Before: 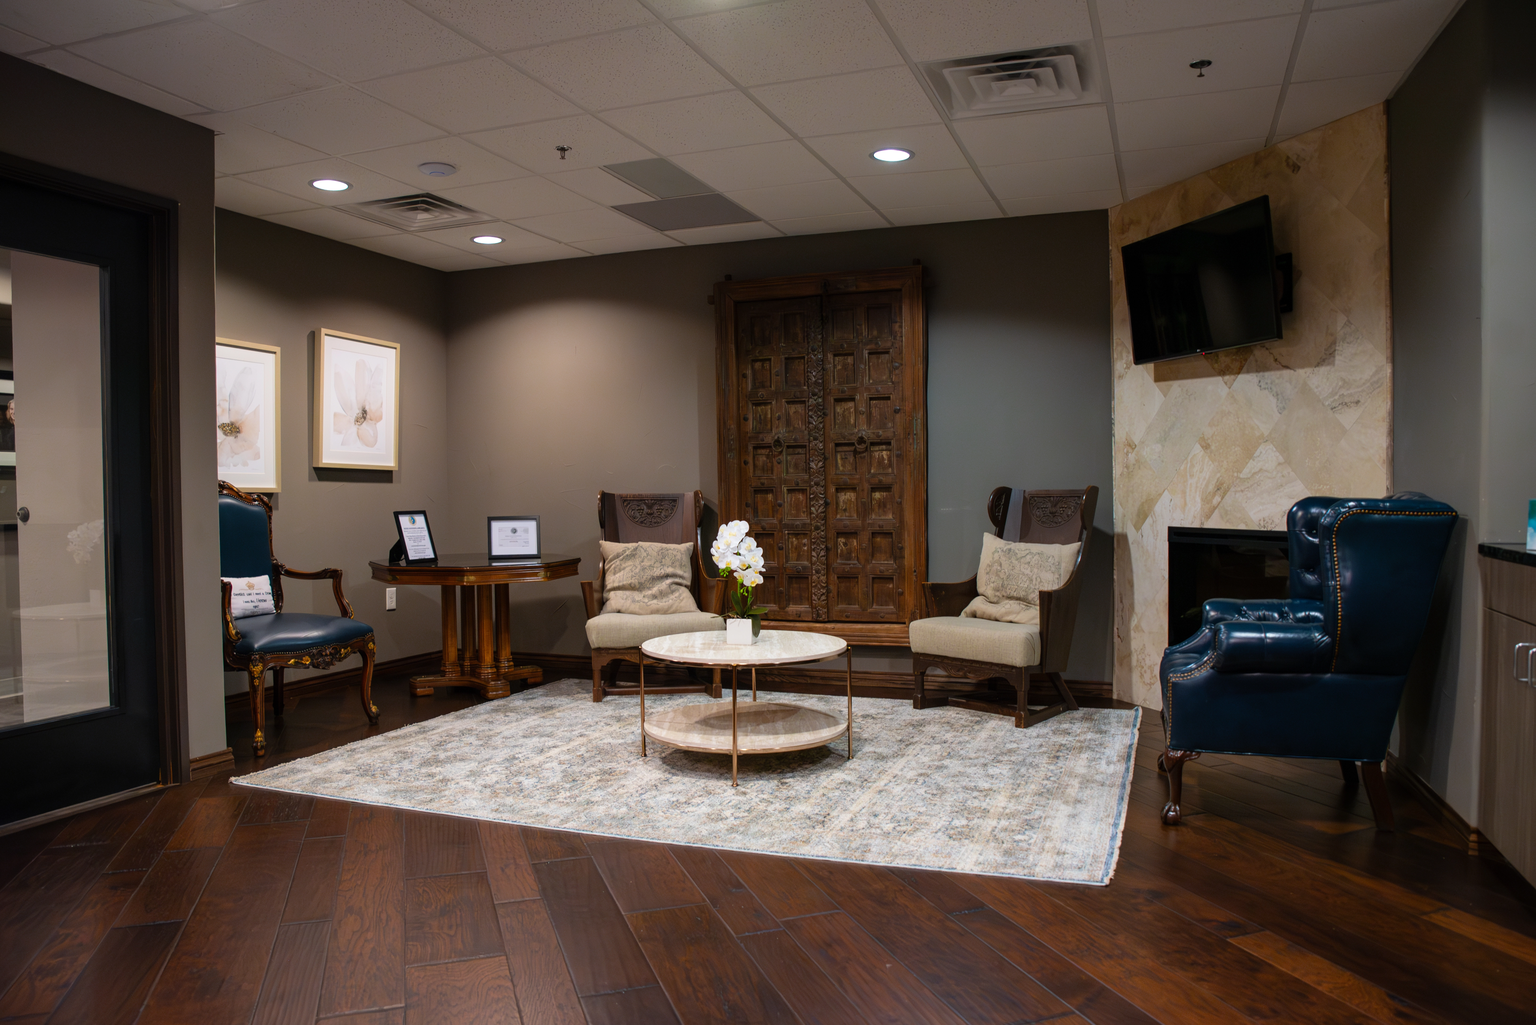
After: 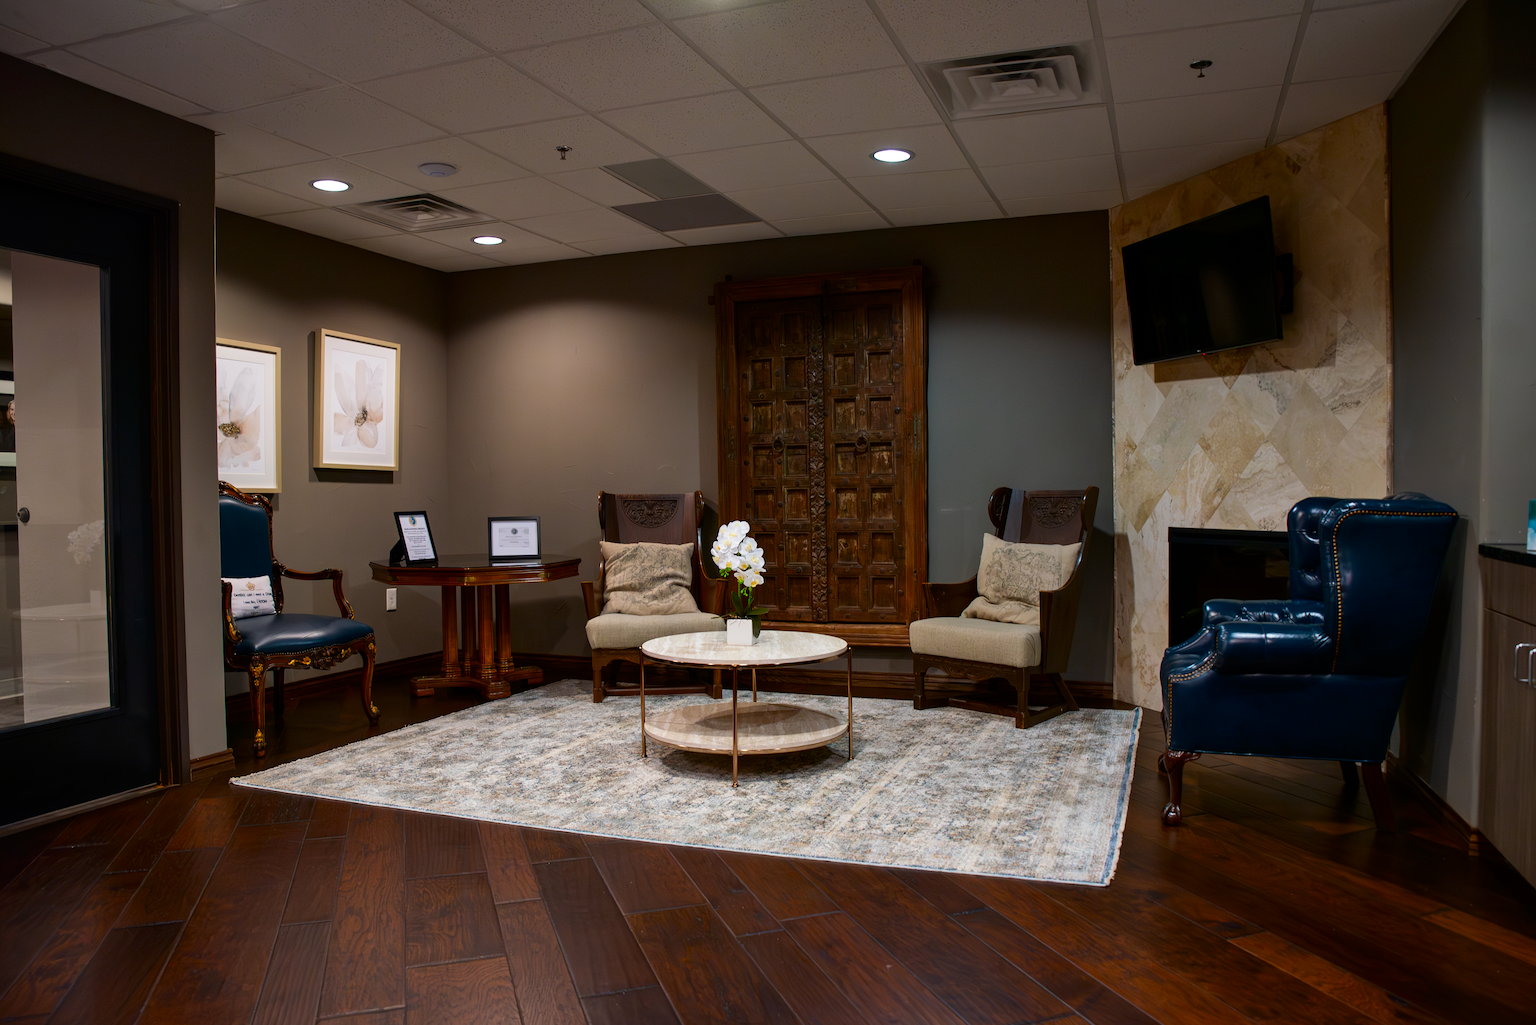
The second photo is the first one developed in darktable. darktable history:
shadows and highlights: radius 128.18, shadows 30.32, highlights -31, highlights color adjustment 49.08%, low approximation 0.01, soften with gaussian
contrast brightness saturation: contrast 0.067, brightness -0.152, saturation 0.115
sharpen: amount 0.201
